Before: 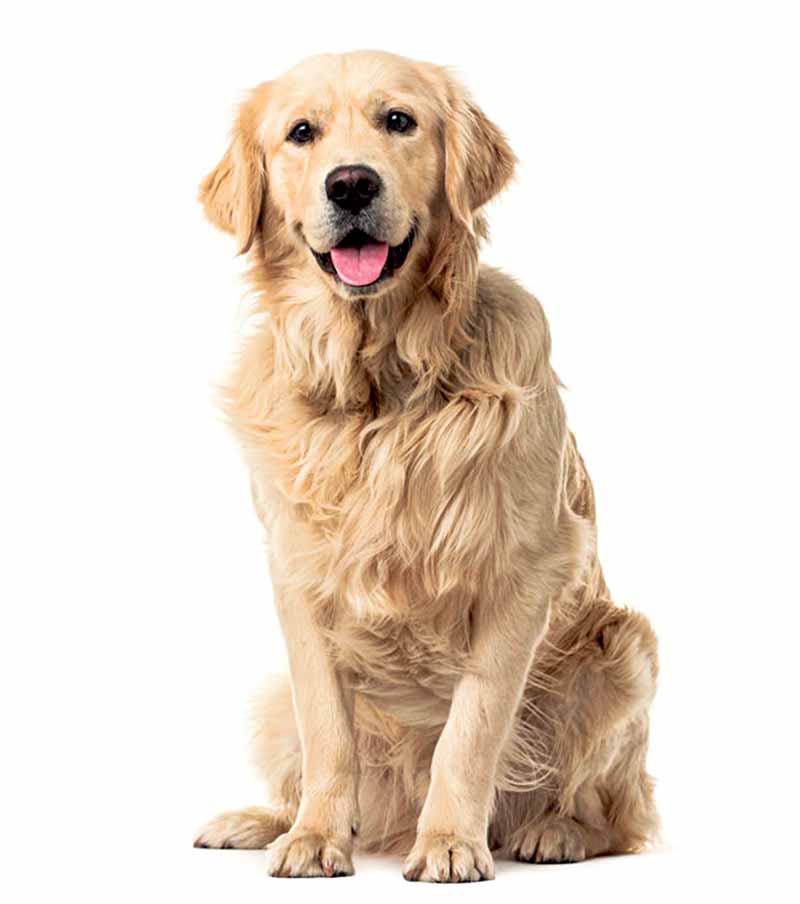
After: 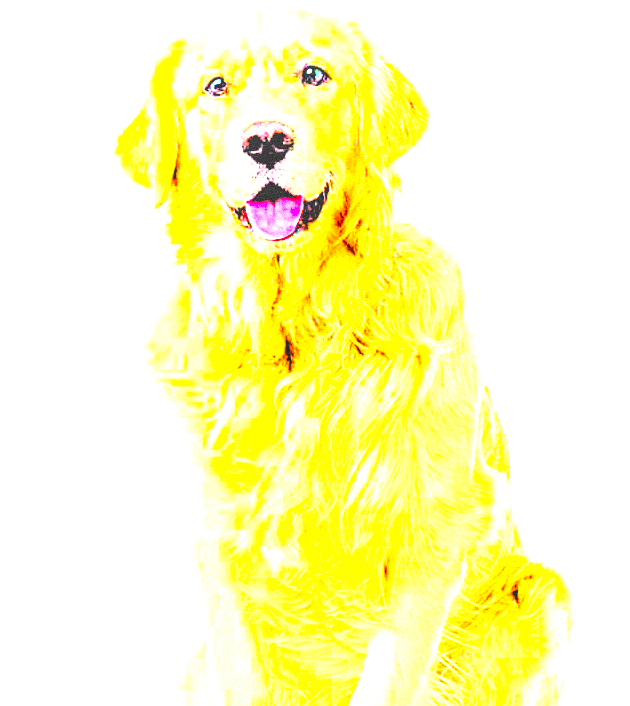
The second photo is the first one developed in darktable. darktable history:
local contrast: on, module defaults
crop and rotate: left 10.77%, top 5.1%, right 10.41%, bottom 16.76%
levels: levels [0.052, 0.496, 0.908]
color correction: highlights a* 0.003, highlights b* -0.283
grain: coarseness 9.38 ISO, strength 34.99%, mid-tones bias 0%
exposure: black level correction 0, exposure 2.138 EV, compensate exposure bias true, compensate highlight preservation false
tone curve: curves: ch0 [(0, 0) (0.084, 0.074) (0.2, 0.297) (0.363, 0.591) (0.495, 0.765) (0.68, 0.901) (0.851, 0.967) (1, 1)], color space Lab, linked channels, preserve colors none
color balance rgb: linear chroma grading › global chroma 25%, perceptual saturation grading › global saturation 40%, perceptual brilliance grading › global brilliance 30%, global vibrance 40%
